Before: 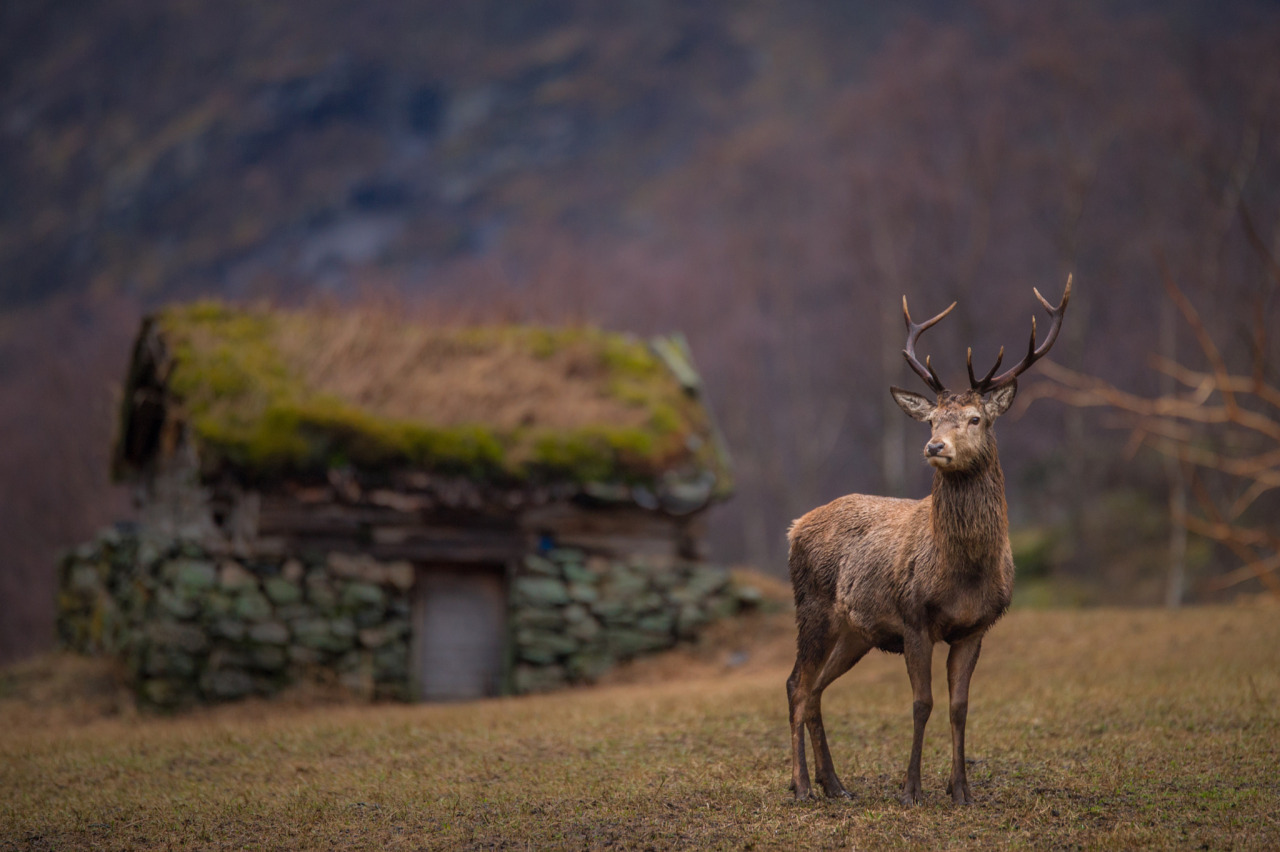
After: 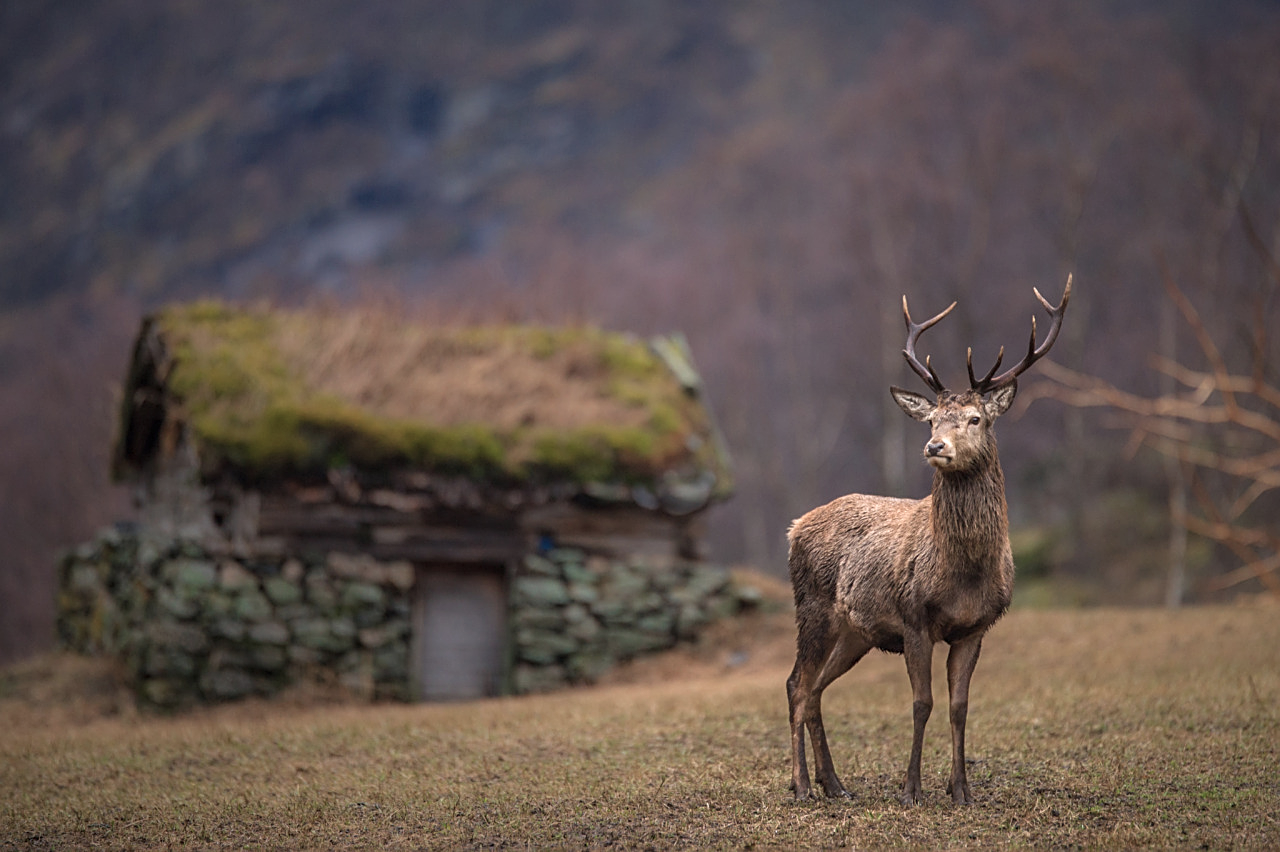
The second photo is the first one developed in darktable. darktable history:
color balance: input saturation 80.07%
sharpen: on, module defaults
exposure: black level correction 0, exposure 0.5 EV, compensate highlight preservation false
